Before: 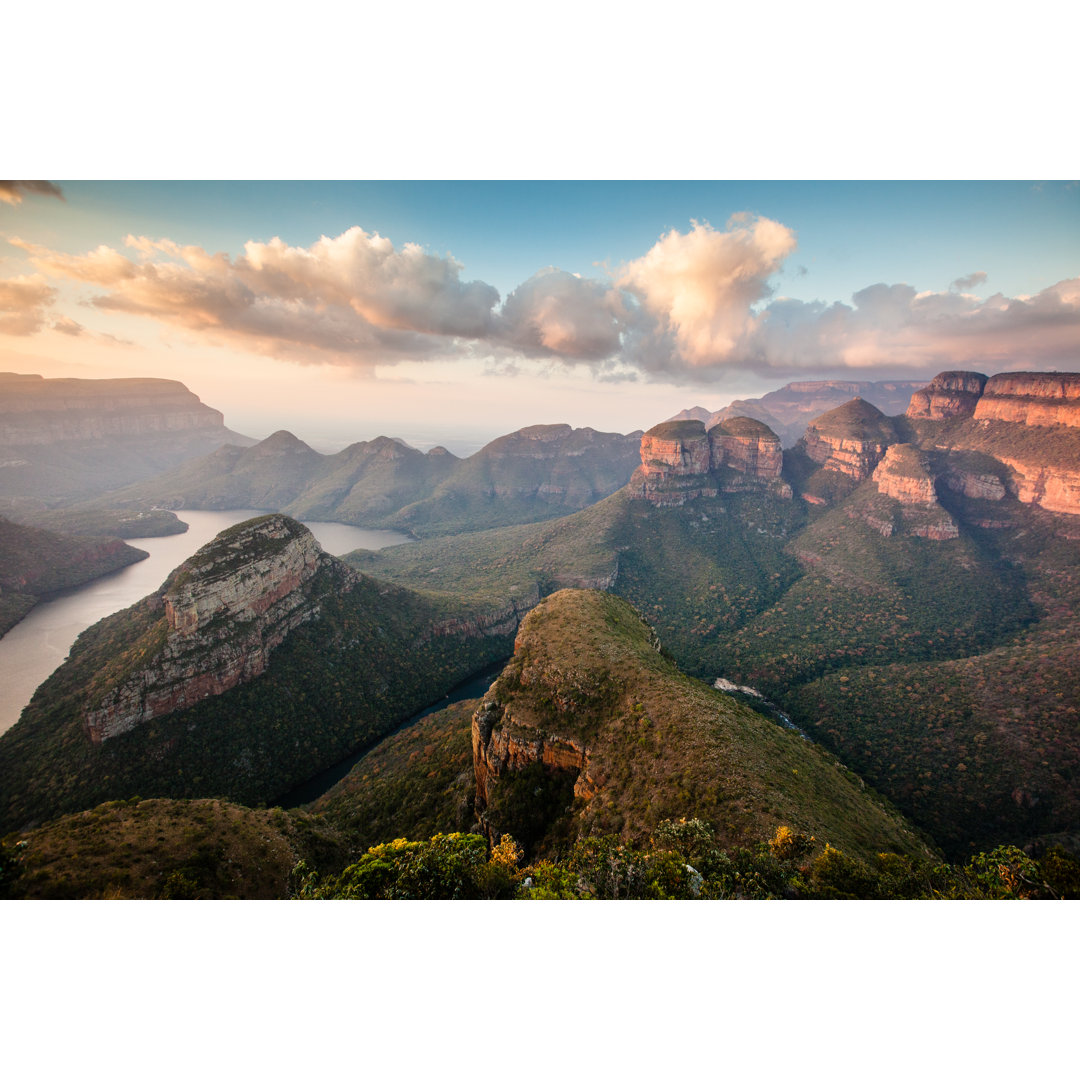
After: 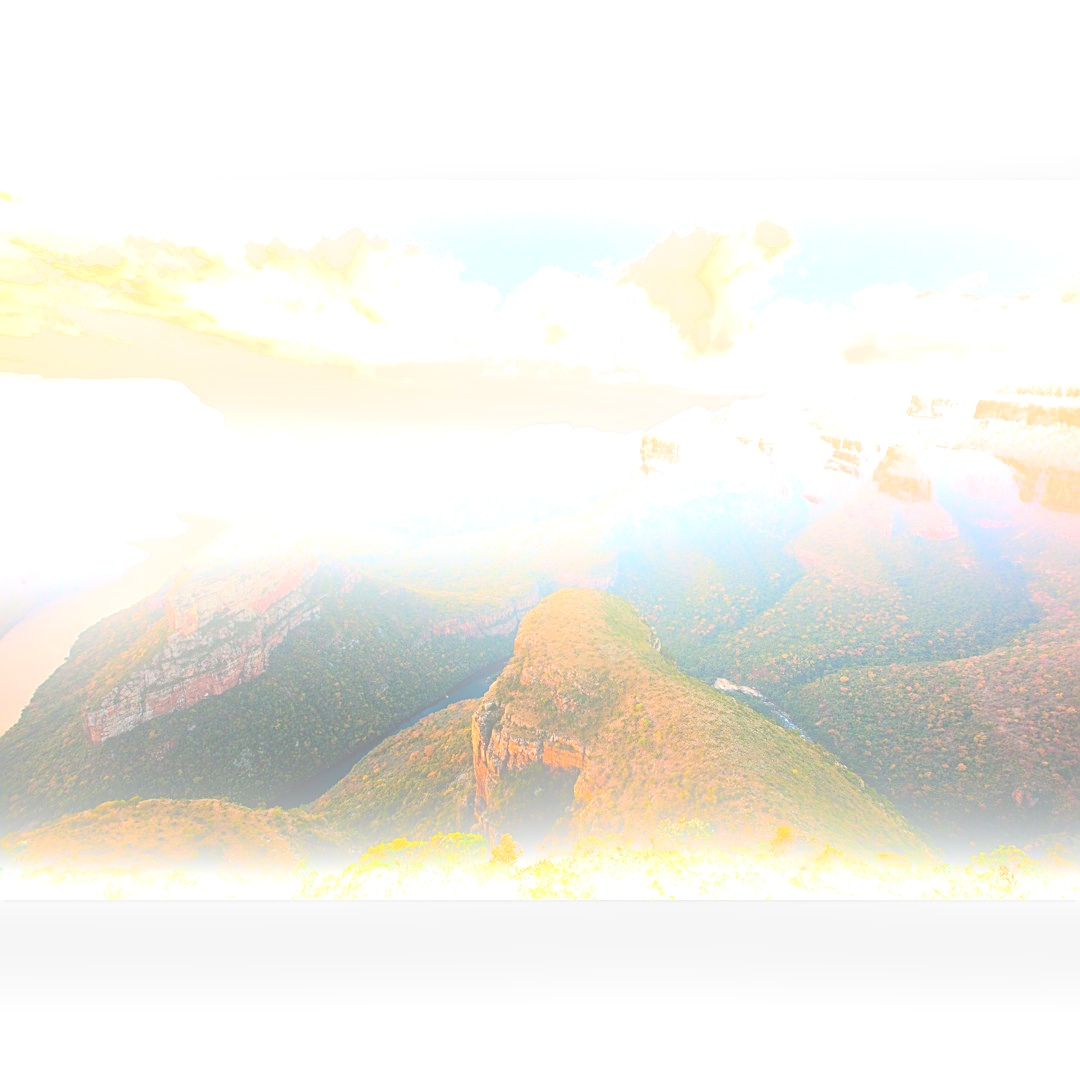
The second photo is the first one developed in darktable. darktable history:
tone equalizer: on, module defaults
sharpen: on, module defaults
exposure: black level correction 0.001, exposure 0.5 EV, compensate exposure bias true, compensate highlight preservation false
bloom: size 25%, threshold 5%, strength 90%
shadows and highlights: soften with gaussian
